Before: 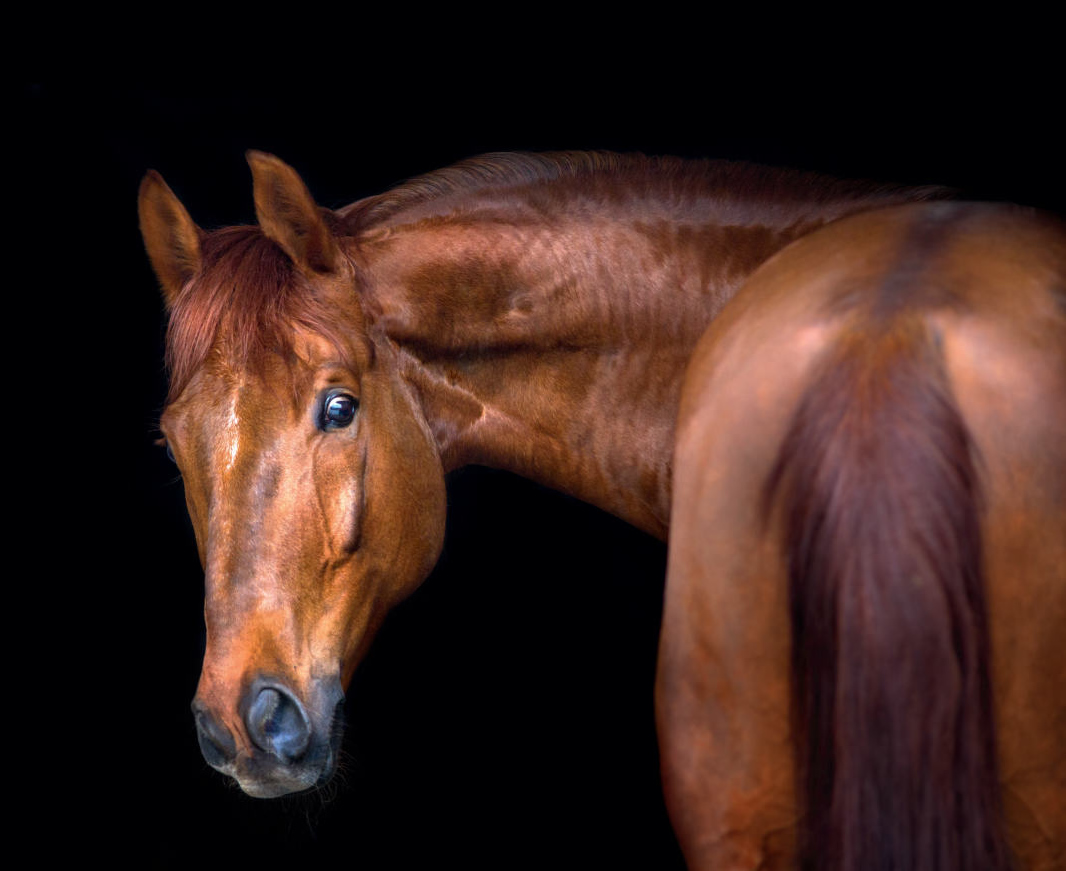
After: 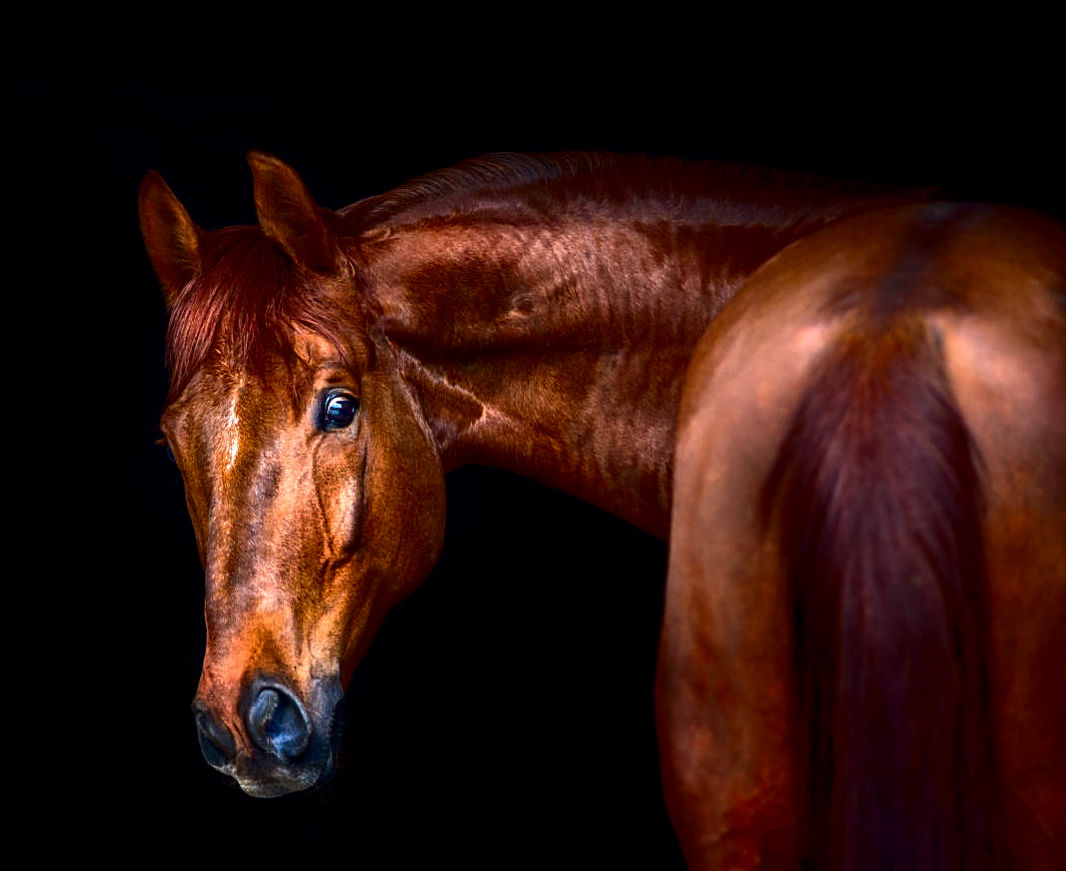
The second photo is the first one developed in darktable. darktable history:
local contrast: detail 117%
sharpen: on, module defaults
contrast brightness saturation: contrast 0.22, brightness -0.19, saturation 0.24
